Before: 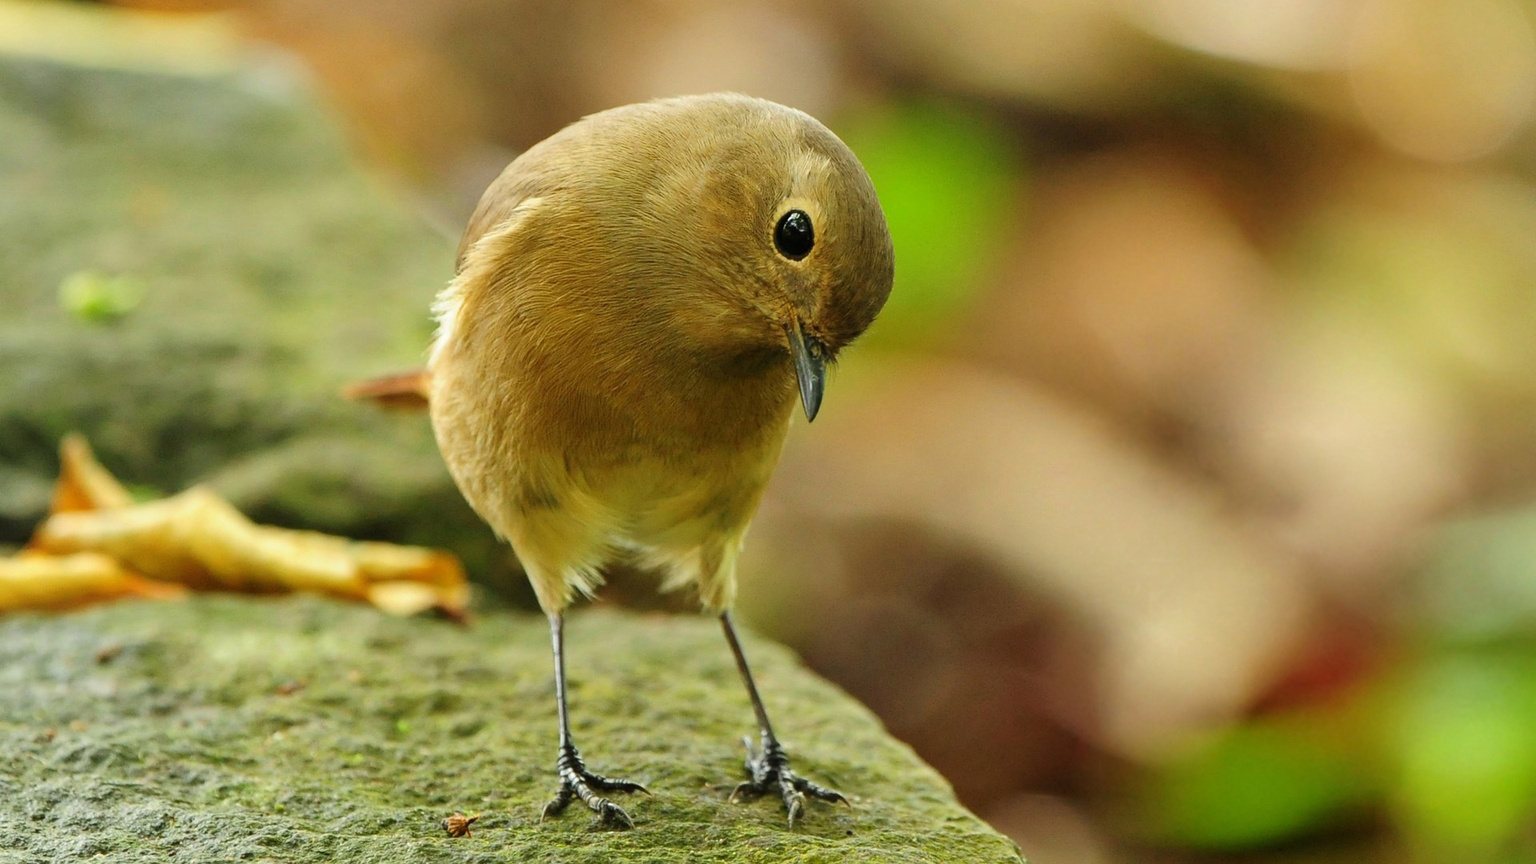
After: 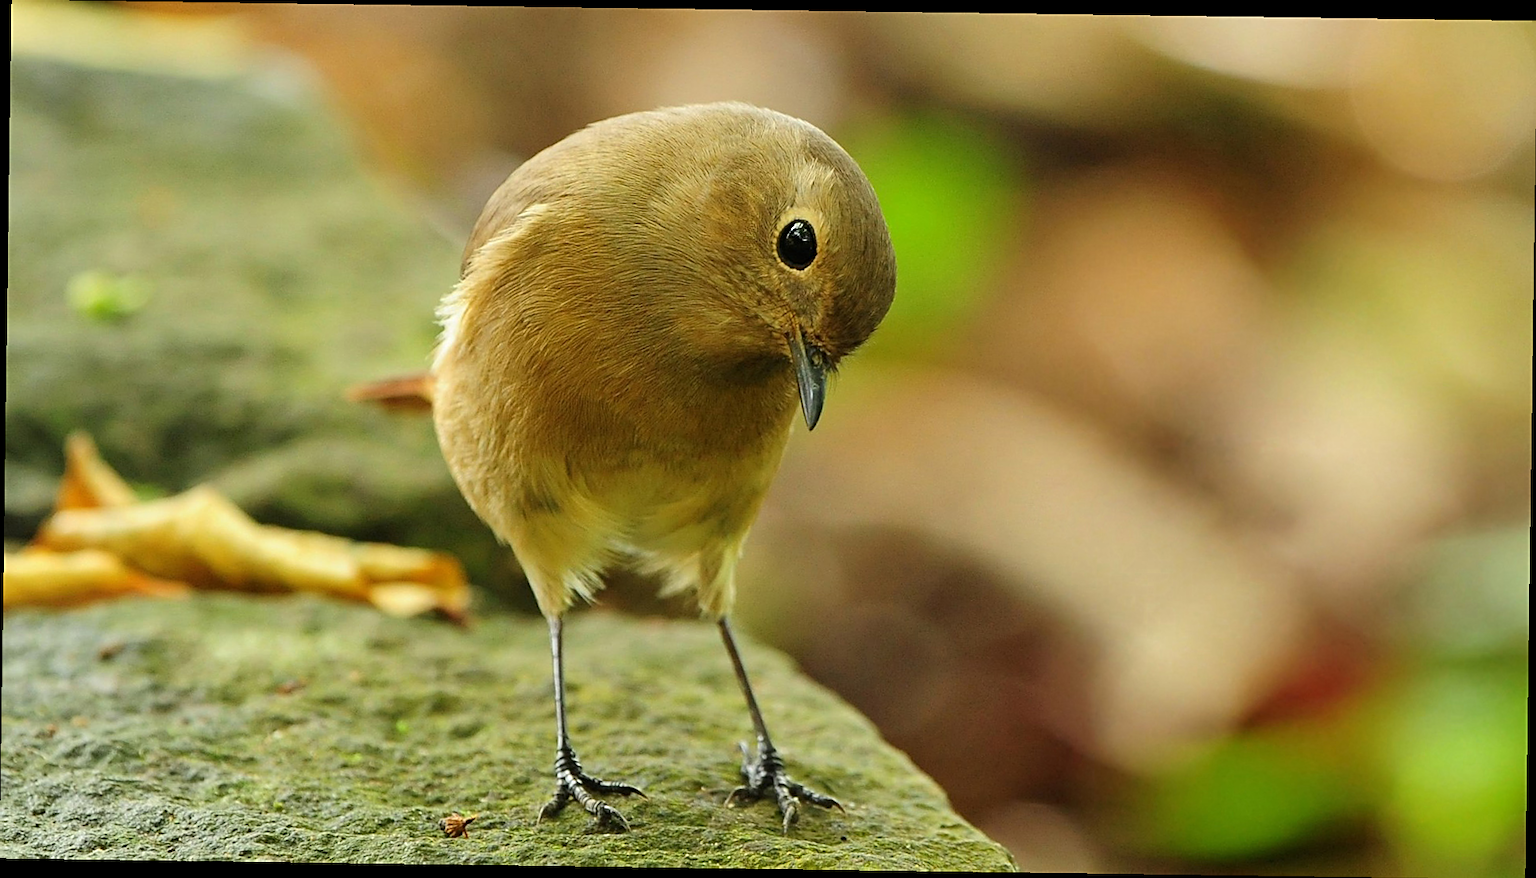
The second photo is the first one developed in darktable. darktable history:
rotate and perspective: rotation 0.8°, automatic cropping off
sharpen: on, module defaults
